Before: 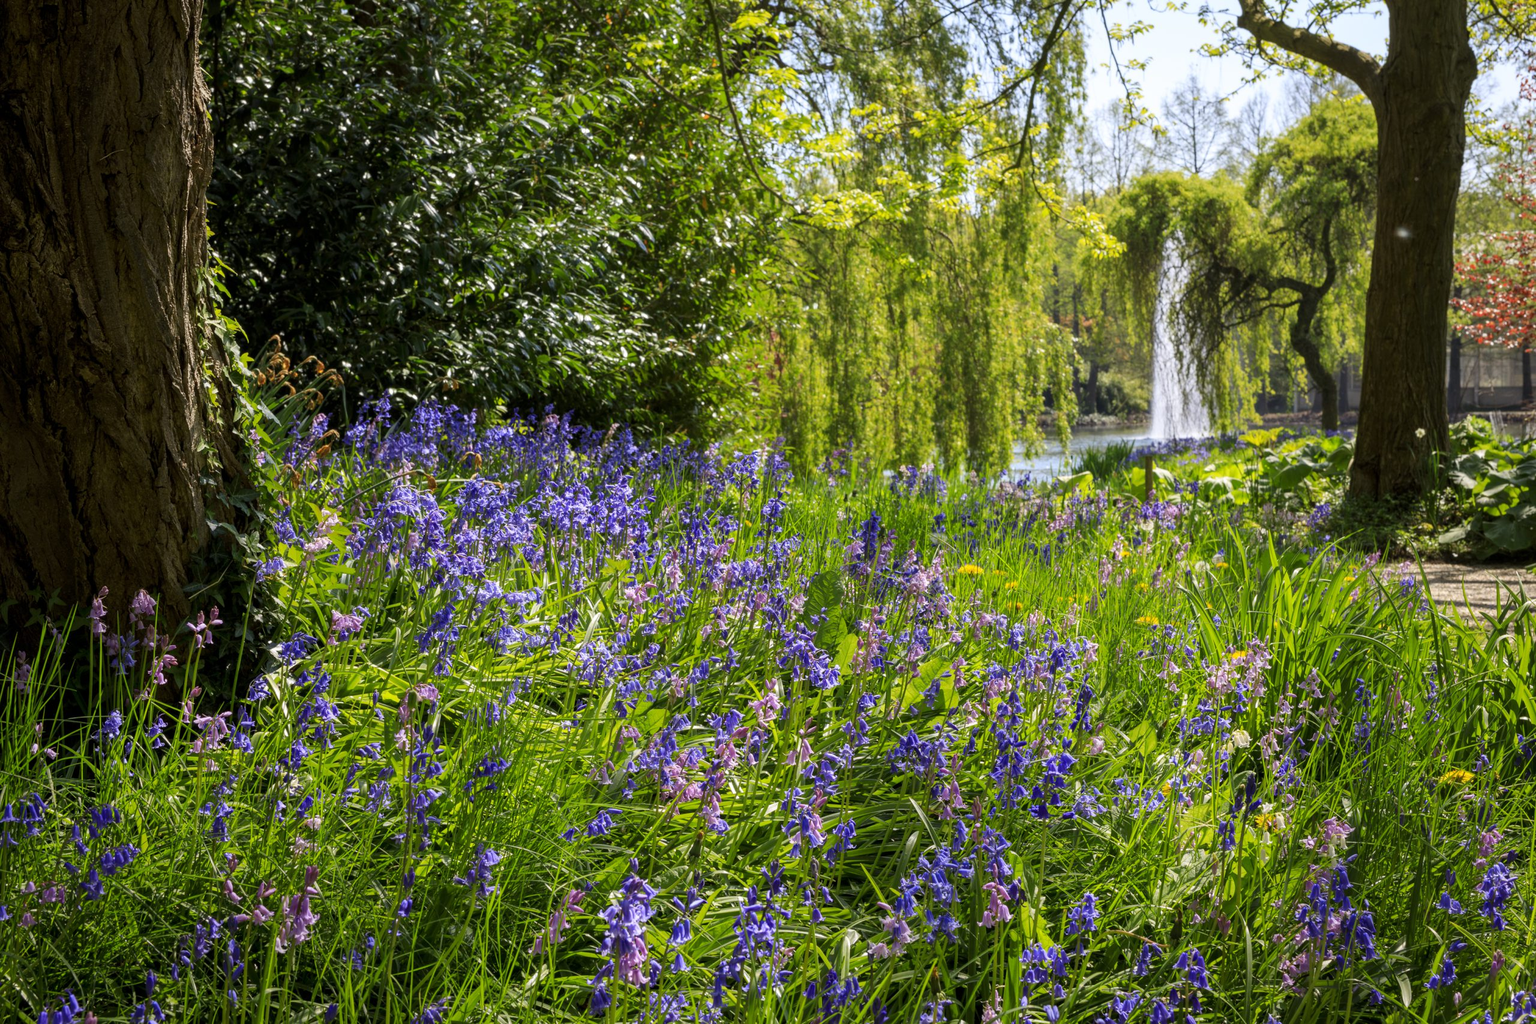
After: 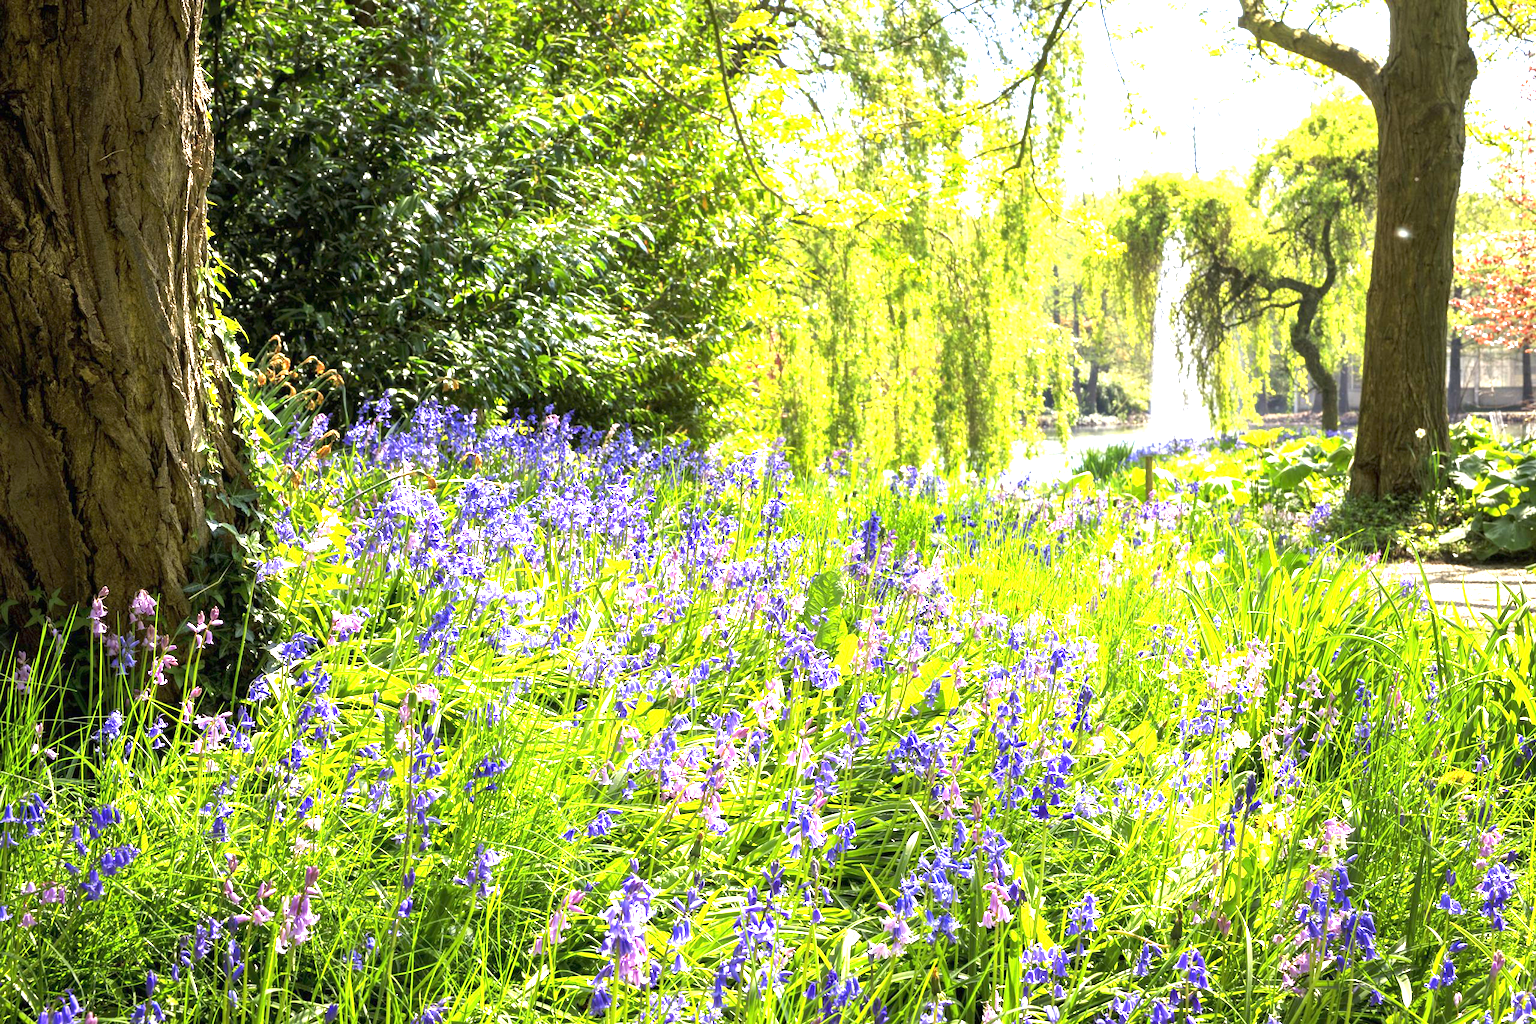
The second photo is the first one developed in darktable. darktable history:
exposure: black level correction 0, exposure 2.138 EV, compensate exposure bias true, compensate highlight preservation false
local contrast: mode bilateral grid, contrast 15, coarseness 36, detail 105%, midtone range 0.2
